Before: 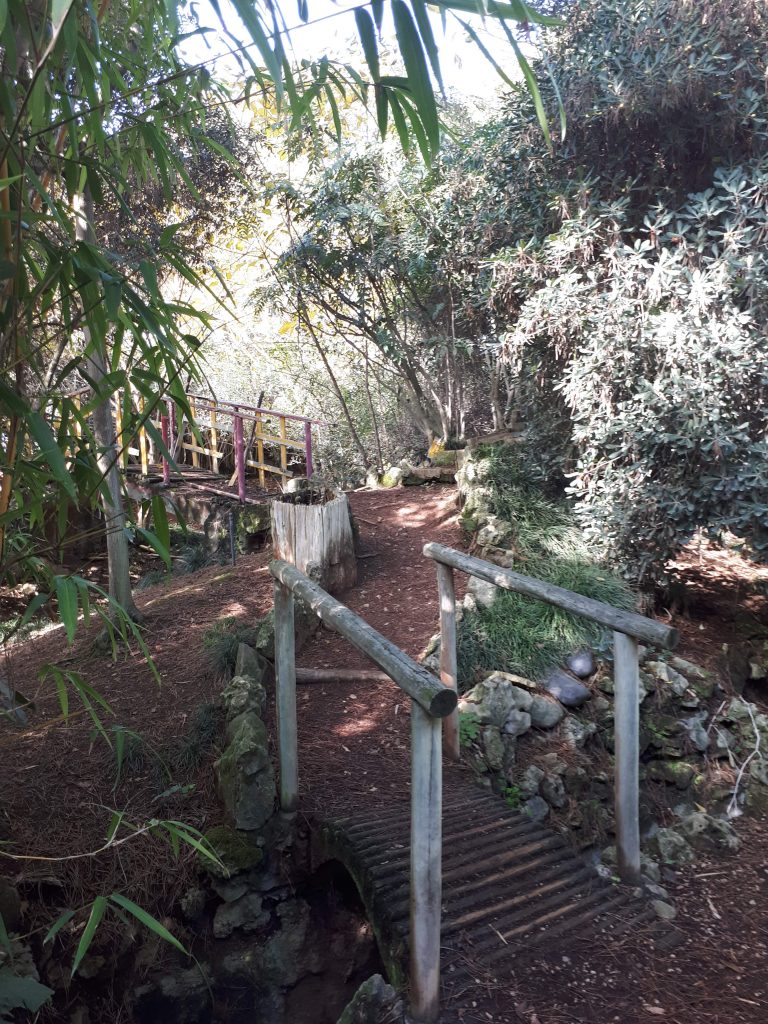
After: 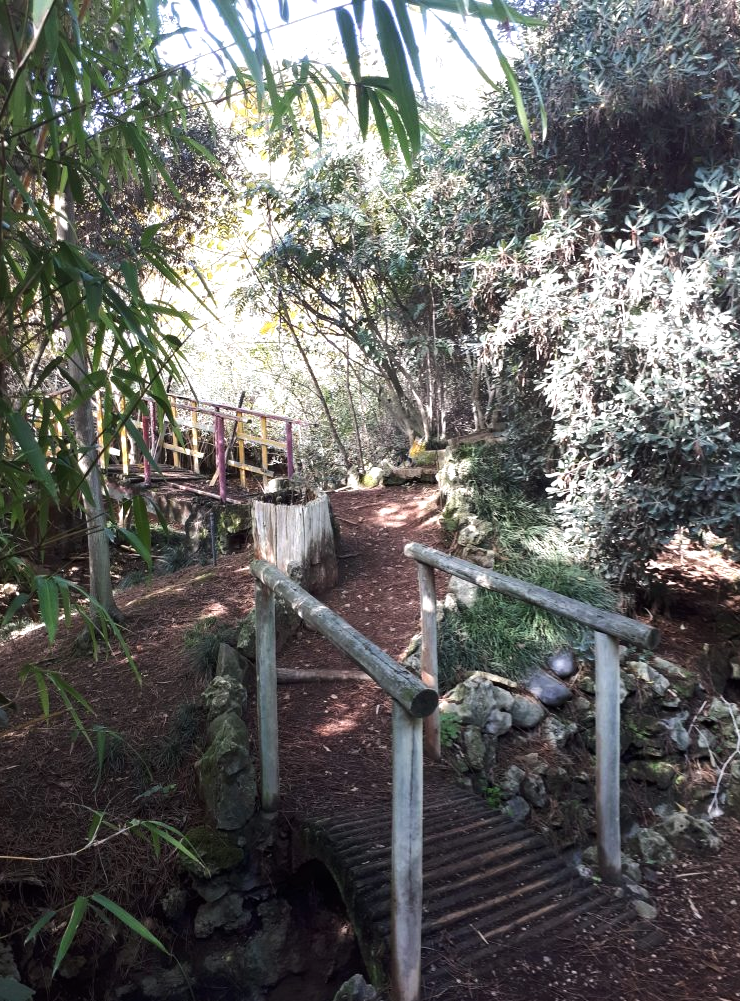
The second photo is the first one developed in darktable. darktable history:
crop and rotate: left 2.536%, right 1.107%, bottom 2.246%
tone equalizer: -8 EV -0.417 EV, -7 EV -0.389 EV, -6 EV -0.333 EV, -5 EV -0.222 EV, -3 EV 0.222 EV, -2 EV 0.333 EV, -1 EV 0.389 EV, +0 EV 0.417 EV, edges refinement/feathering 500, mask exposure compensation -1.57 EV, preserve details no
